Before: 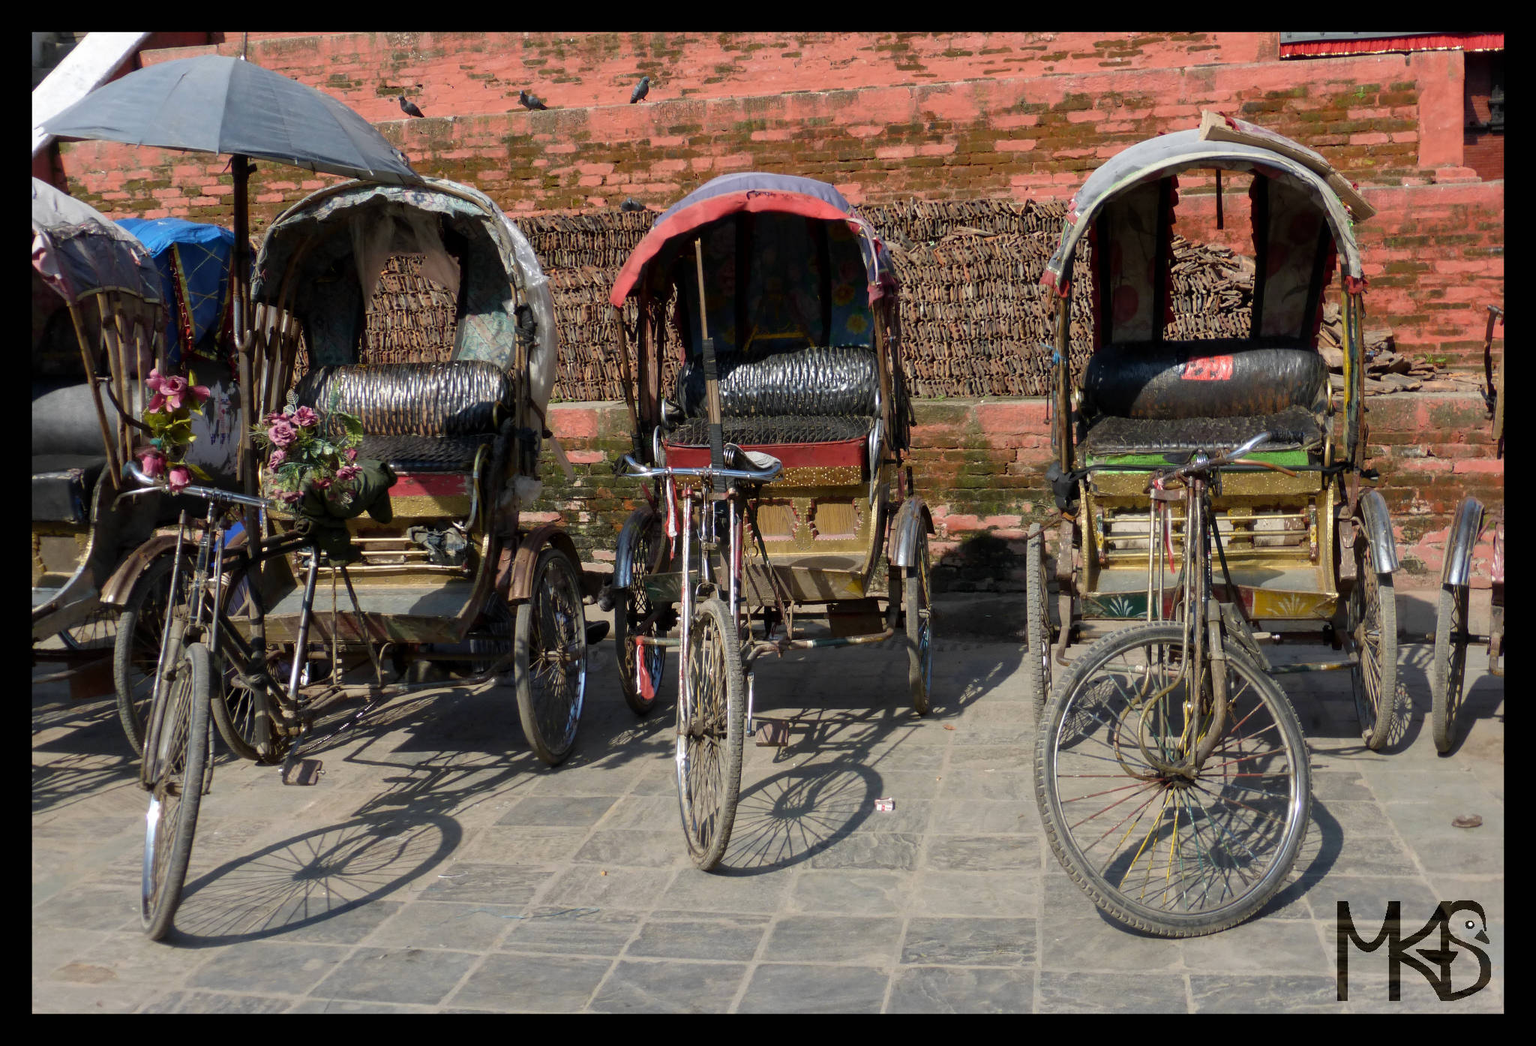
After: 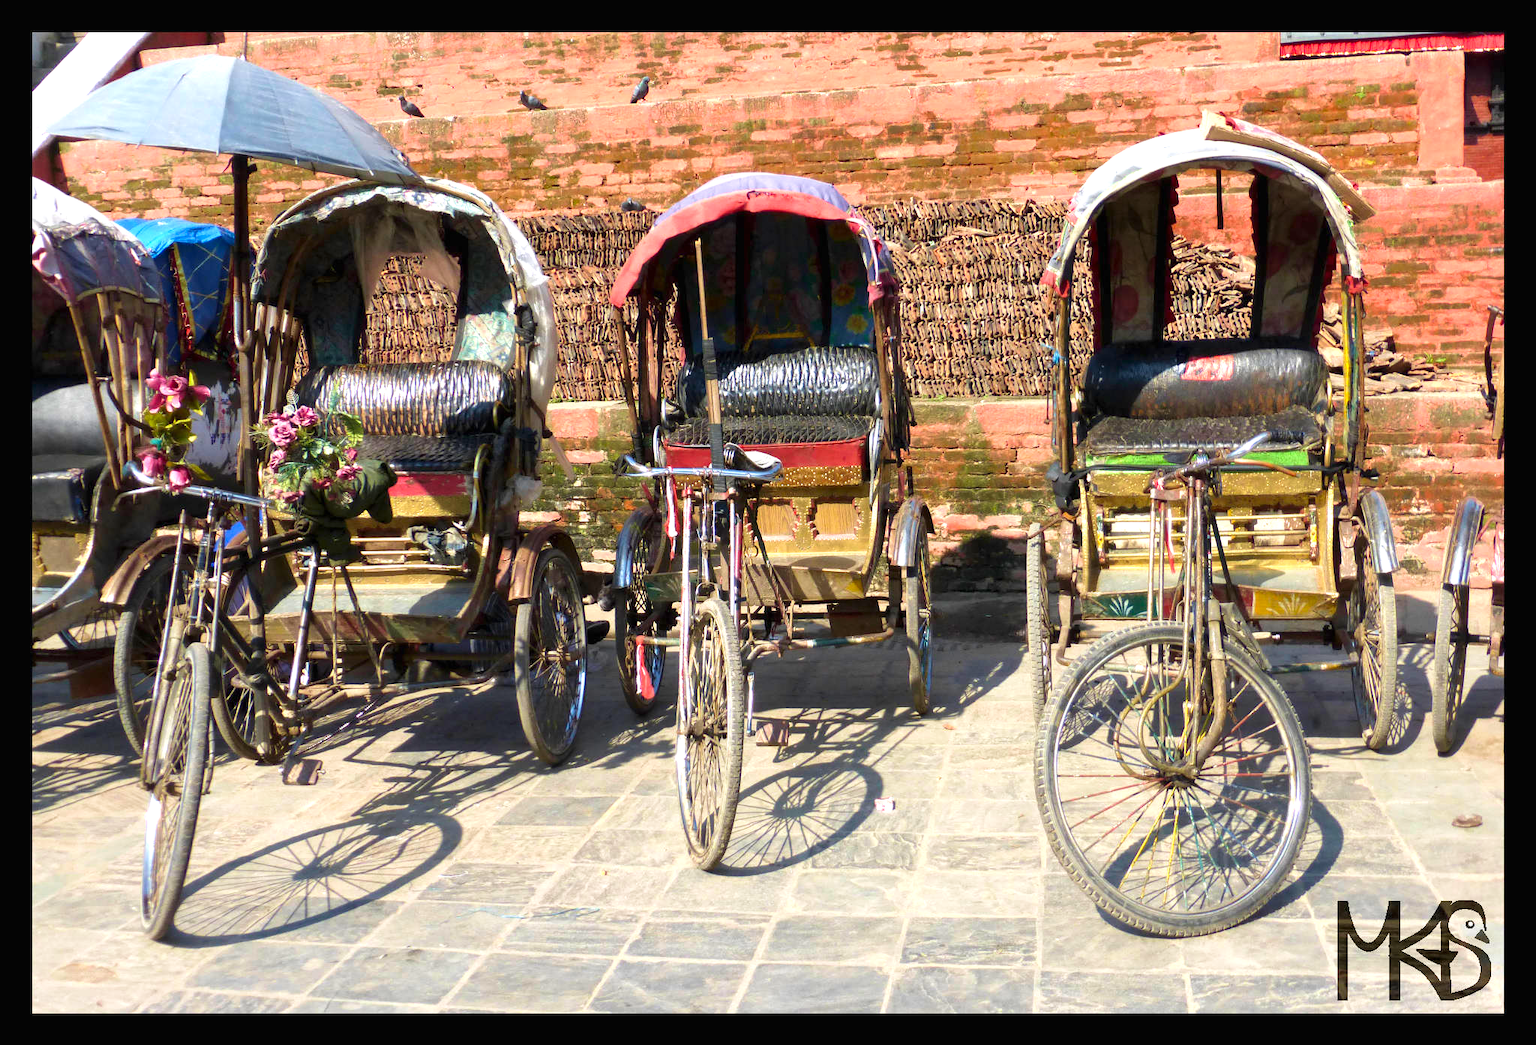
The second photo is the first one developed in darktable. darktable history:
exposure: black level correction 0, exposure 1.199 EV, compensate exposure bias true, compensate highlight preservation false
contrast brightness saturation: contrast 0.041, saturation 0.155
velvia: on, module defaults
